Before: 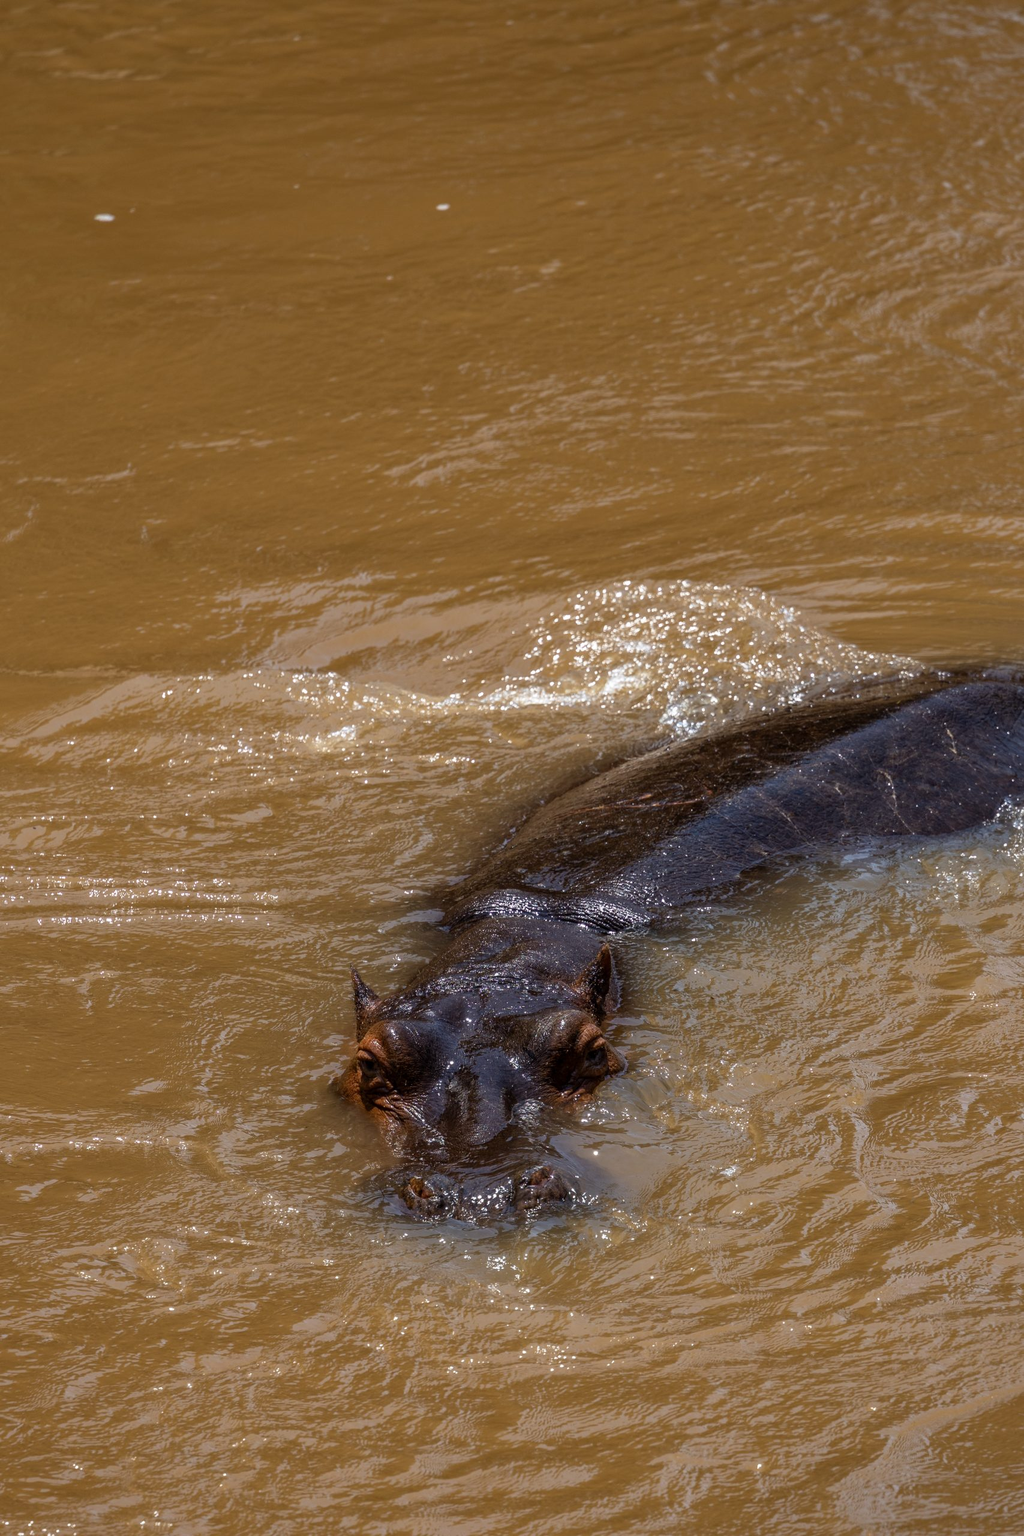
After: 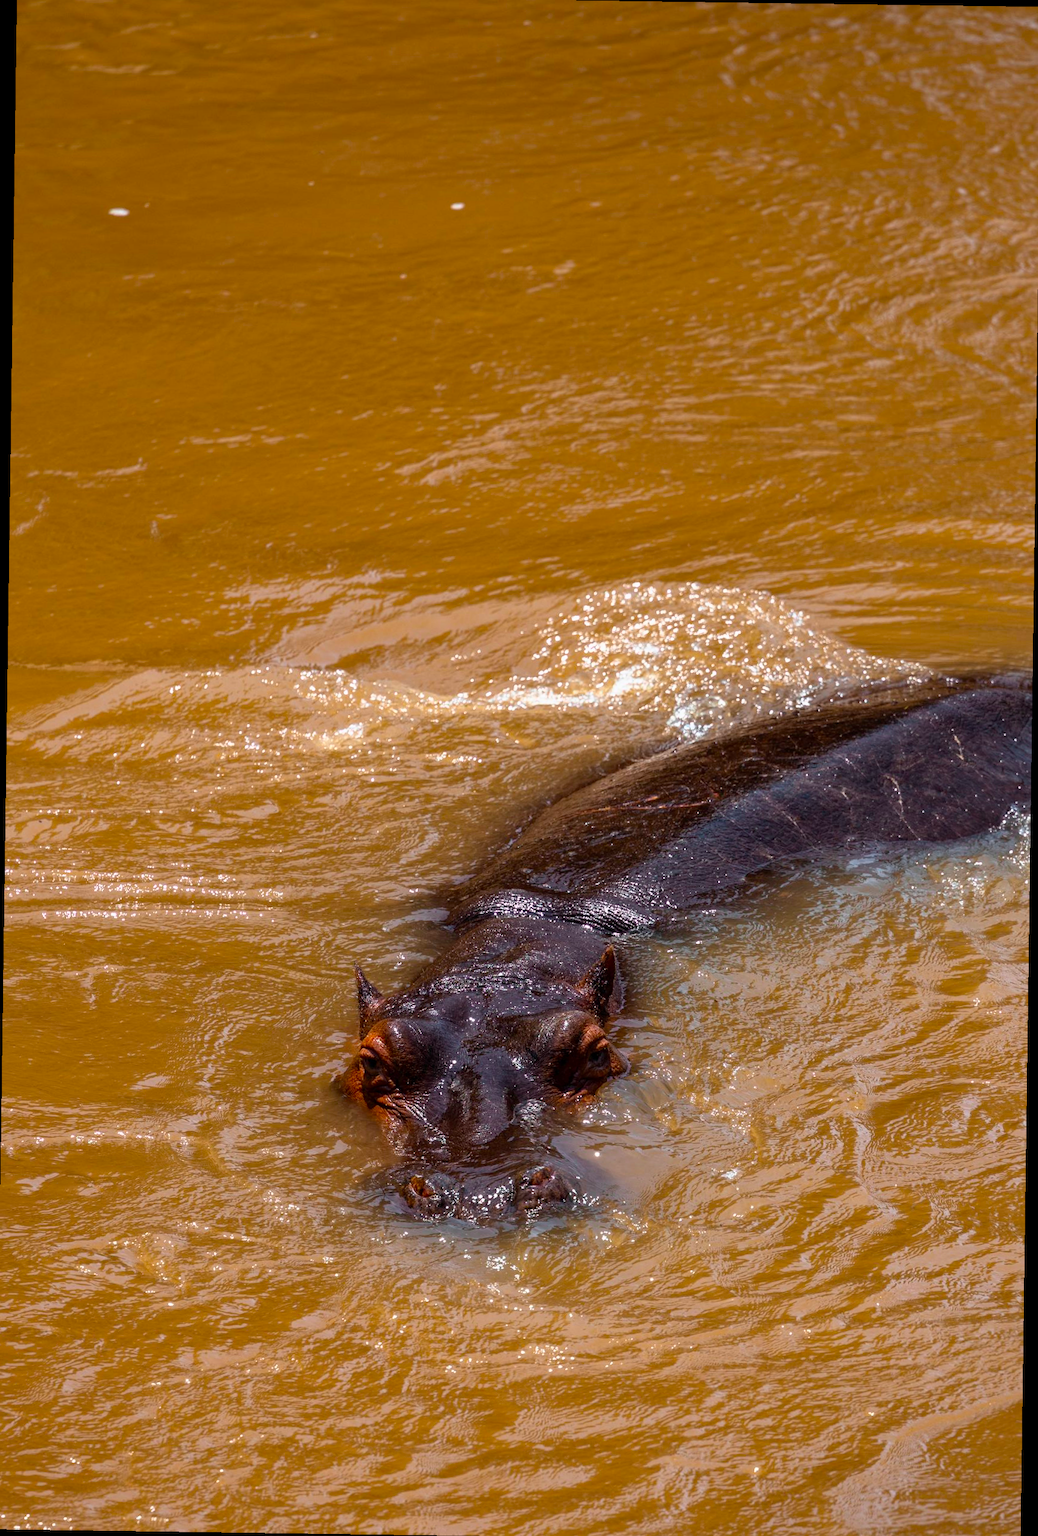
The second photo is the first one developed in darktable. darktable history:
tone curve: curves: ch0 [(0, 0) (0.051, 0.047) (0.102, 0.099) (0.236, 0.249) (0.429, 0.473) (0.67, 0.755) (0.875, 0.948) (1, 0.985)]; ch1 [(0, 0) (0.339, 0.298) (0.402, 0.363) (0.453, 0.413) (0.485, 0.469) (0.494, 0.493) (0.504, 0.502) (0.515, 0.526) (0.563, 0.591) (0.597, 0.639) (0.834, 0.888) (1, 1)]; ch2 [(0, 0) (0.362, 0.353) (0.425, 0.439) (0.501, 0.501) (0.537, 0.538) (0.58, 0.59) (0.642, 0.669) (0.773, 0.856) (1, 1)], color space Lab, independent channels, preserve colors none
exposure: compensate highlight preservation false
rotate and perspective: rotation 0.8°, automatic cropping off
crop: left 0.434%, top 0.485%, right 0.244%, bottom 0.386%
color balance: output saturation 120%
